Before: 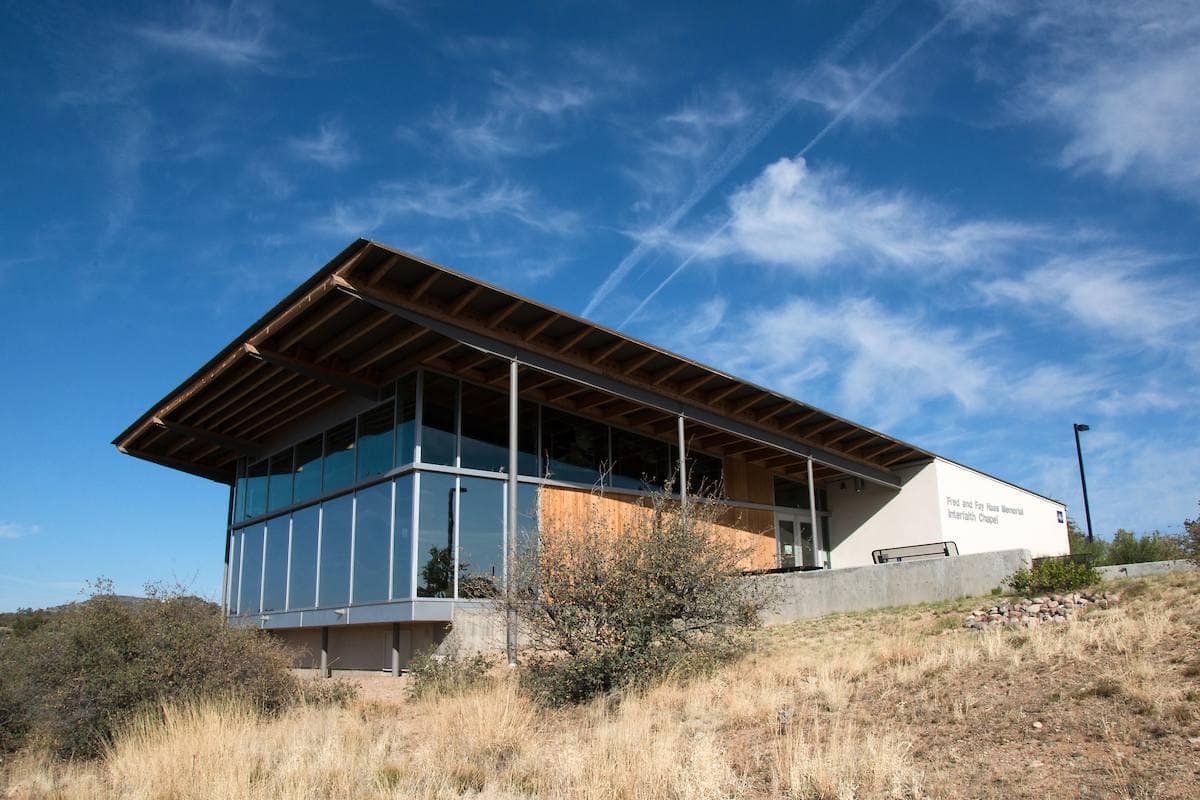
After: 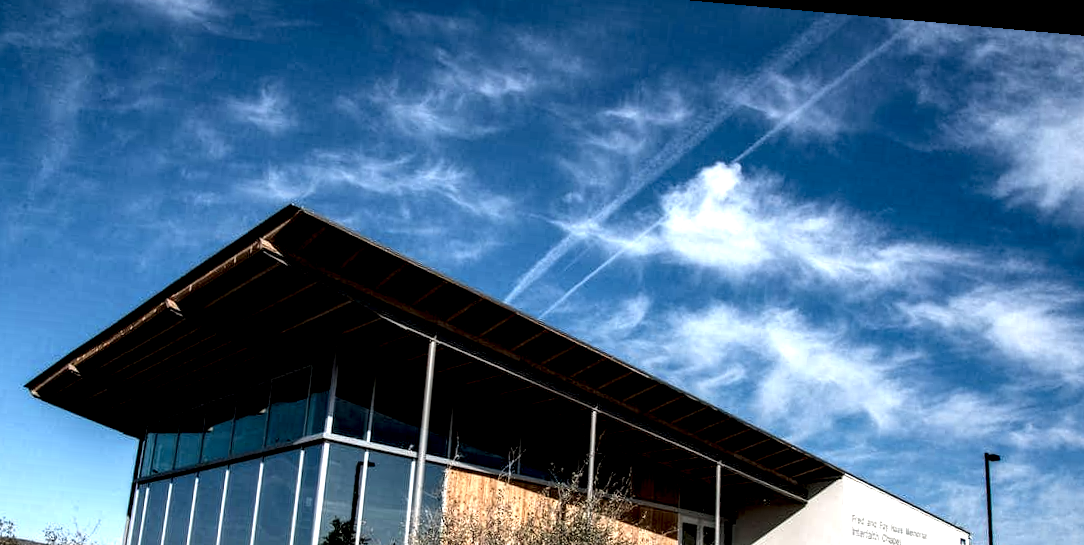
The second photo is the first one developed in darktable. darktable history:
local contrast: shadows 185%, detail 225%
tone equalizer: on, module defaults
rotate and perspective: rotation 5.12°, automatic cropping off
crop and rotate: left 9.345%, top 7.22%, right 4.982%, bottom 32.331%
